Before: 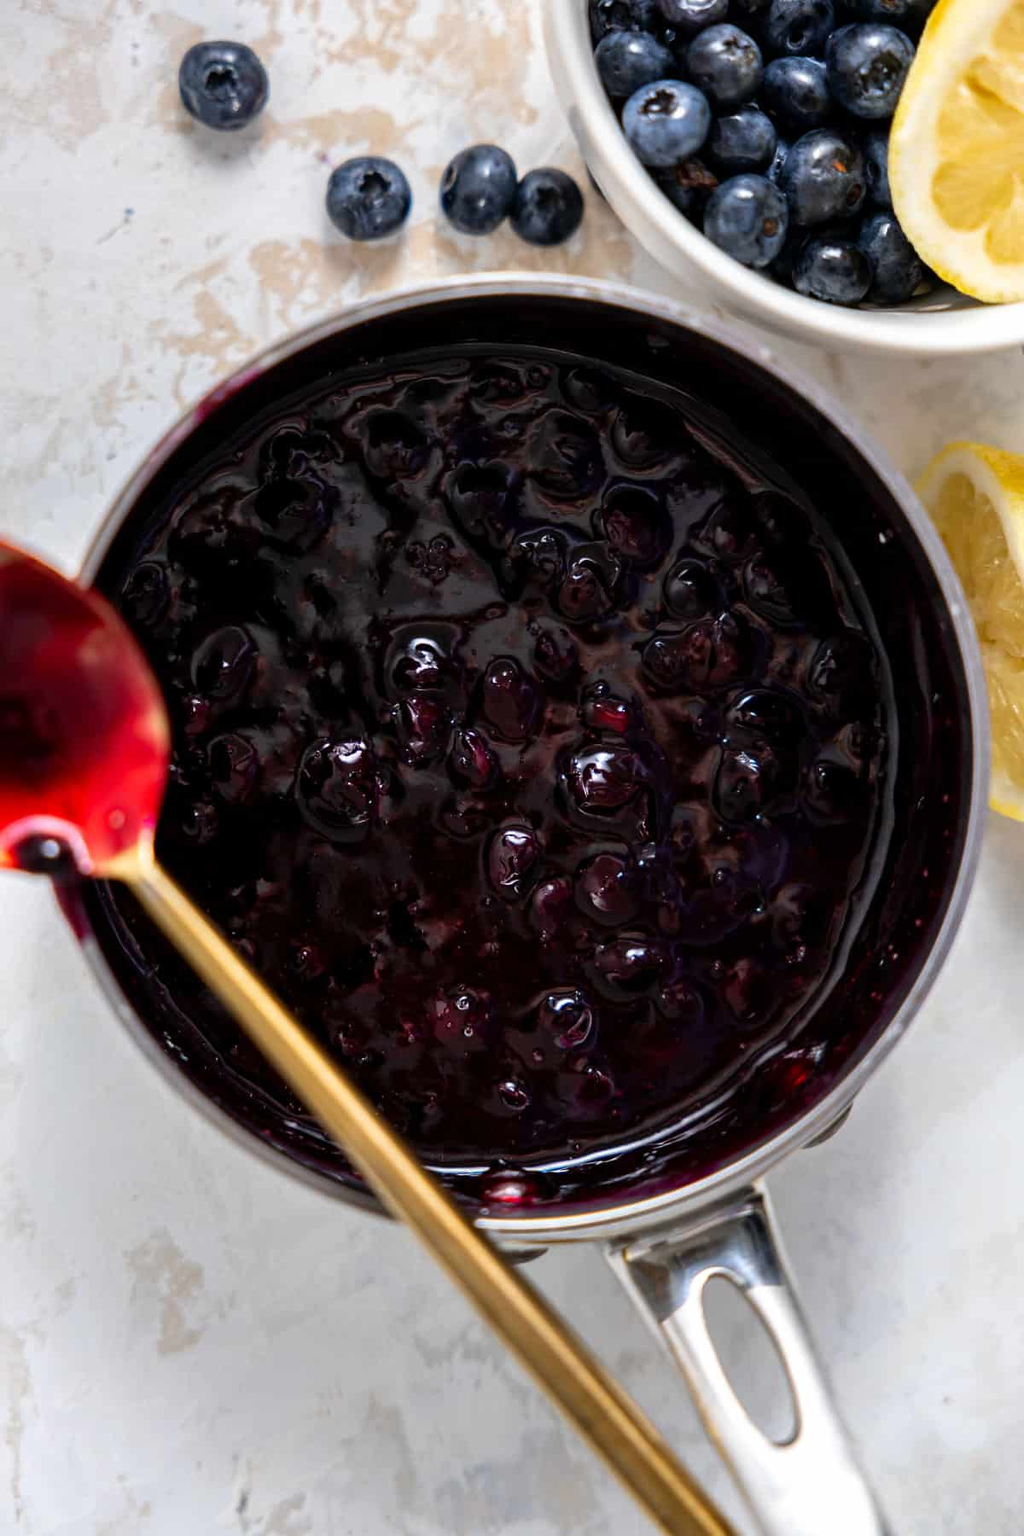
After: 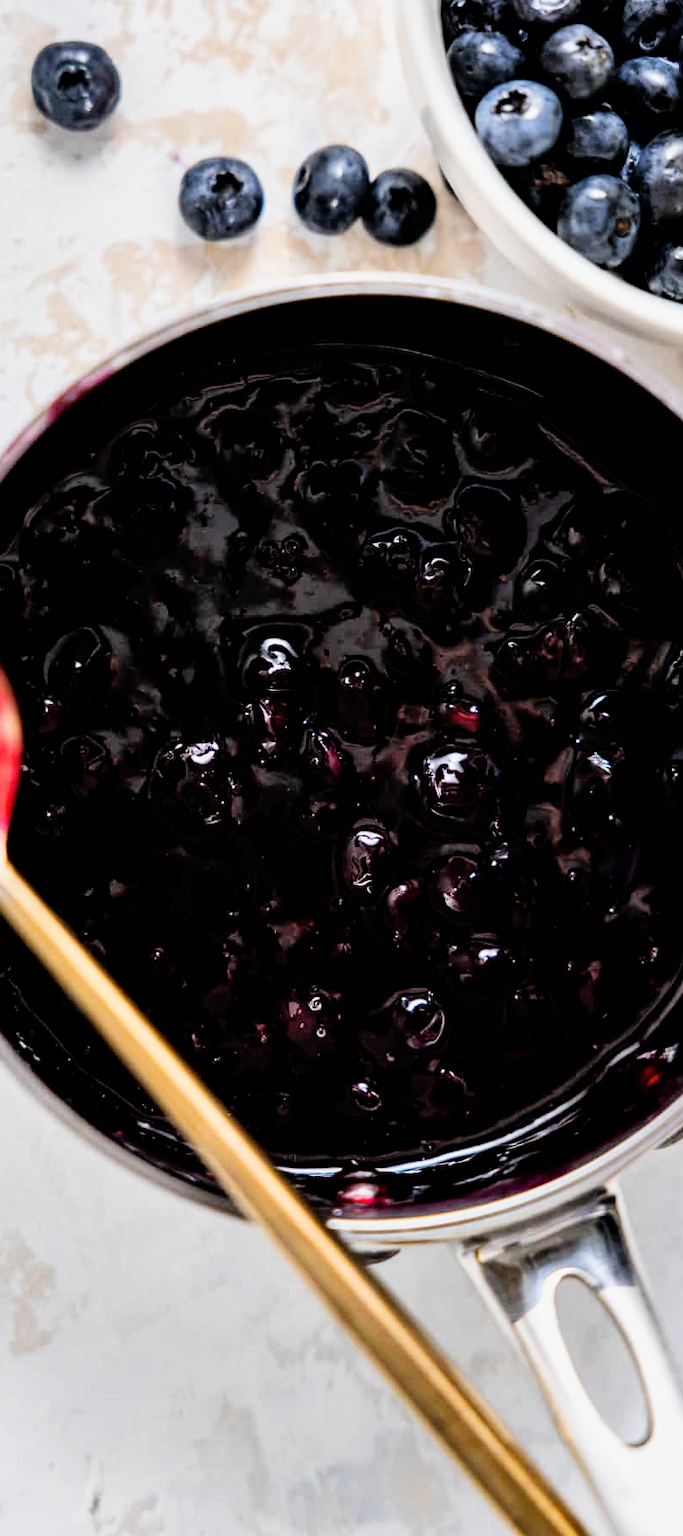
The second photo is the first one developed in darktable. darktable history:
crop and rotate: left 14.437%, right 18.827%
exposure: exposure 0.778 EV, compensate highlight preservation false
filmic rgb: black relative exposure -5.03 EV, white relative exposure 3.99 EV, hardness 2.91, contrast 1.299, highlights saturation mix -28.74%
shadows and highlights: shadows 20.74, highlights -35.32, soften with gaussian
